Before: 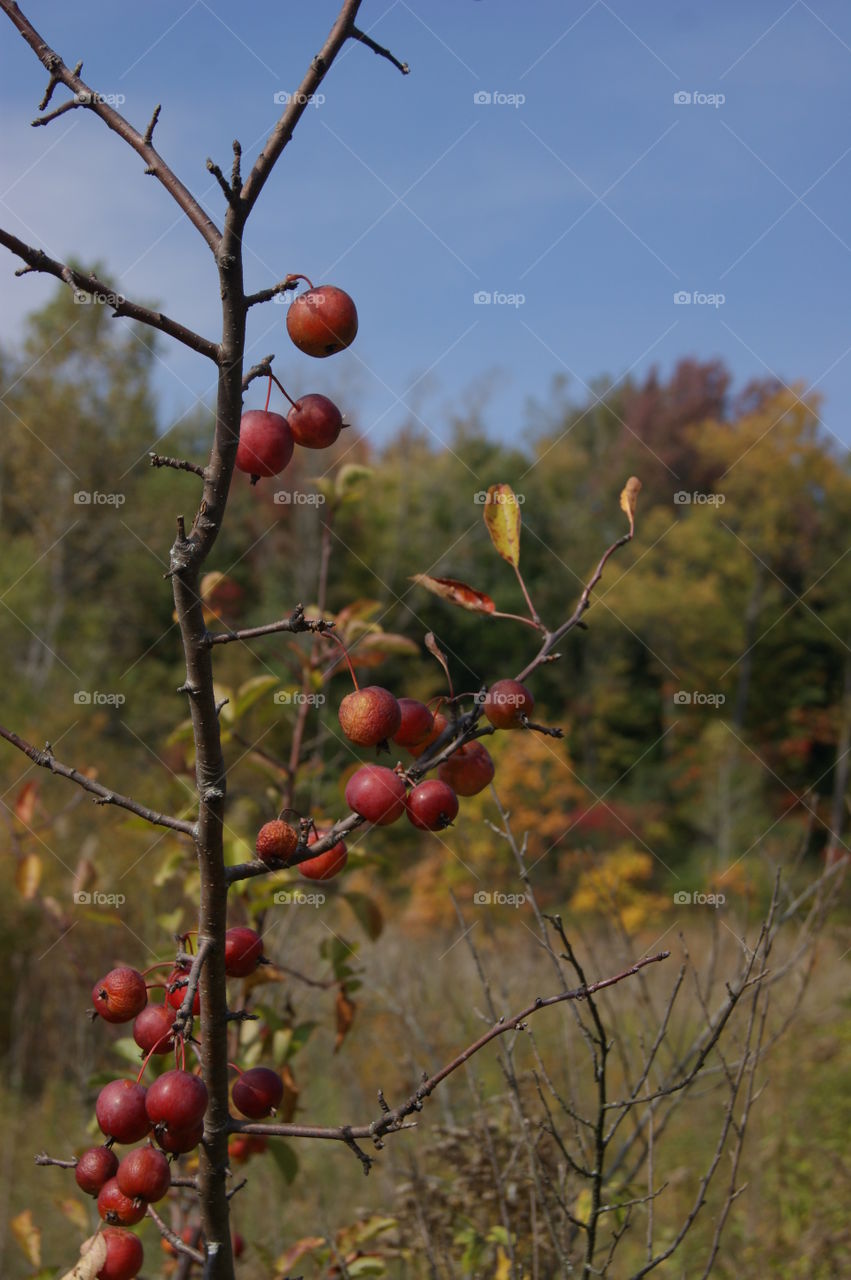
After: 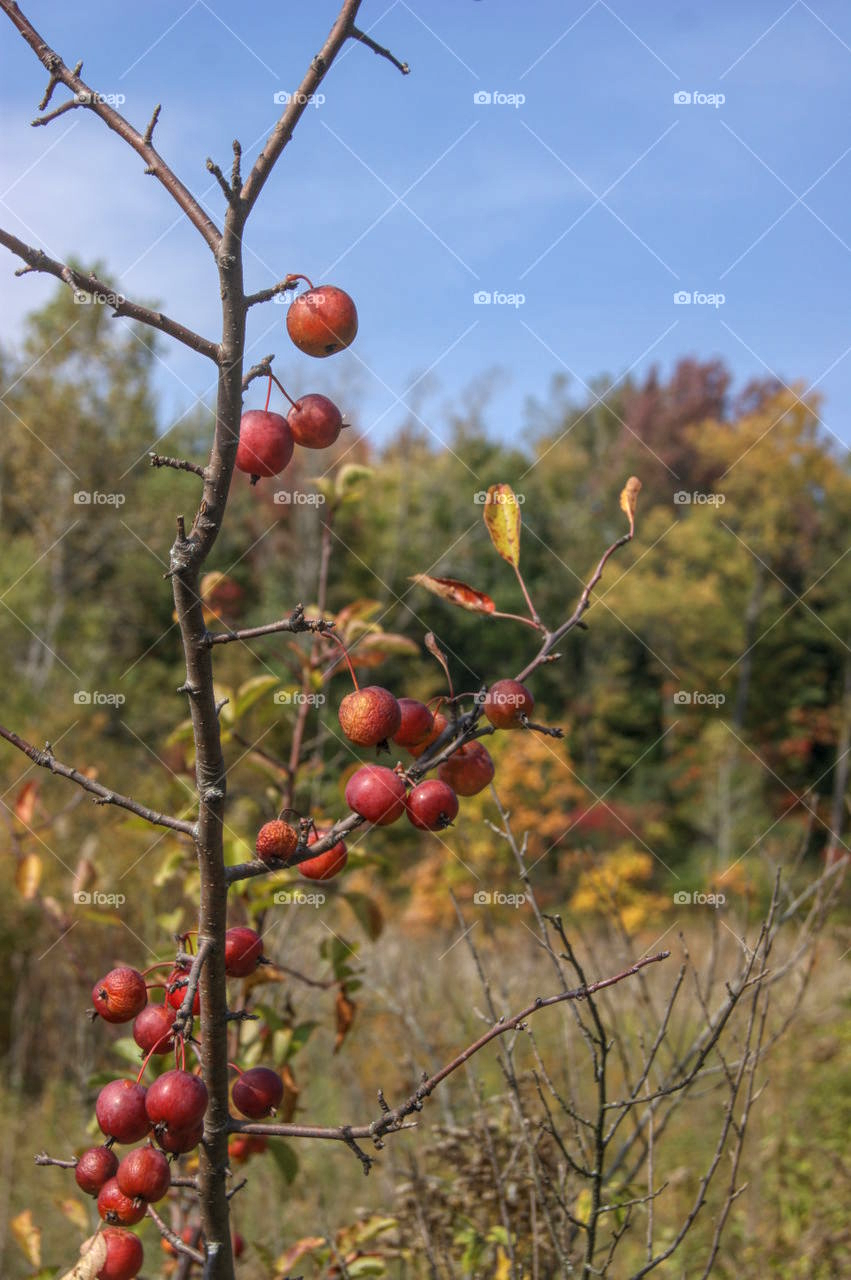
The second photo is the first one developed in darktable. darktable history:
exposure: black level correction 0, exposure 0.7 EV, compensate exposure bias true, compensate highlight preservation false
local contrast: highlights 66%, shadows 33%, detail 166%, midtone range 0.2
